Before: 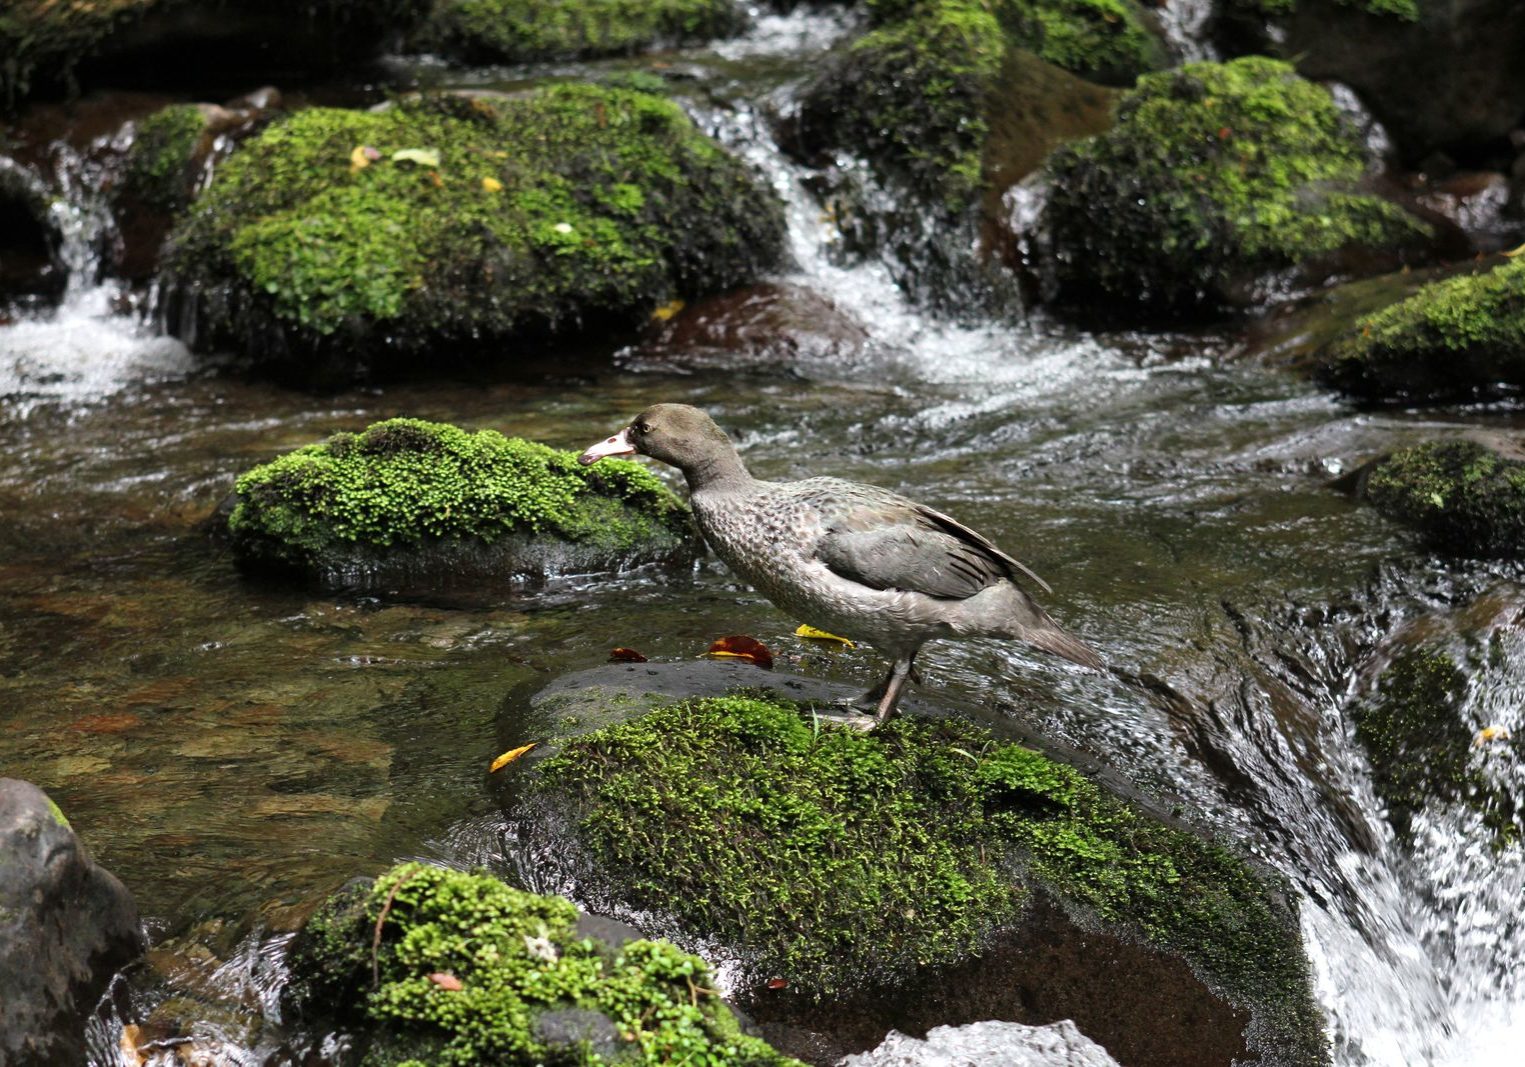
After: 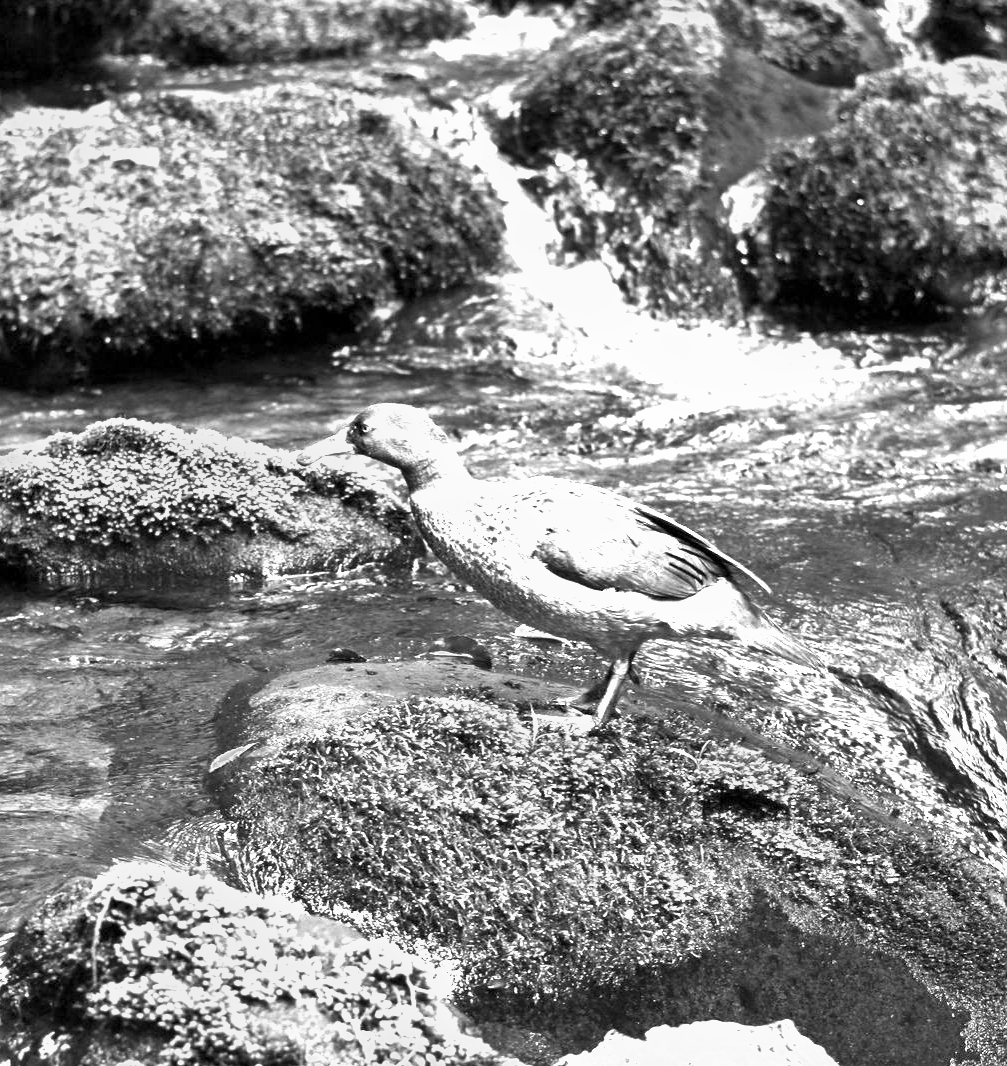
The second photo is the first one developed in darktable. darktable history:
base curve: curves: ch0 [(0, 0) (0.303, 0.277) (1, 1)]
crop and rotate: left 18.442%, right 15.508%
monochrome: a 26.22, b 42.67, size 0.8
exposure: black level correction 0.001, exposure 1.719 EV, compensate exposure bias true, compensate highlight preservation false
shadows and highlights: low approximation 0.01, soften with gaussian
color zones: curves: ch1 [(0, 0.523) (0.143, 0.545) (0.286, 0.52) (0.429, 0.506) (0.571, 0.503) (0.714, 0.503) (0.857, 0.508) (1, 0.523)]
white balance: red 1.467, blue 0.684
